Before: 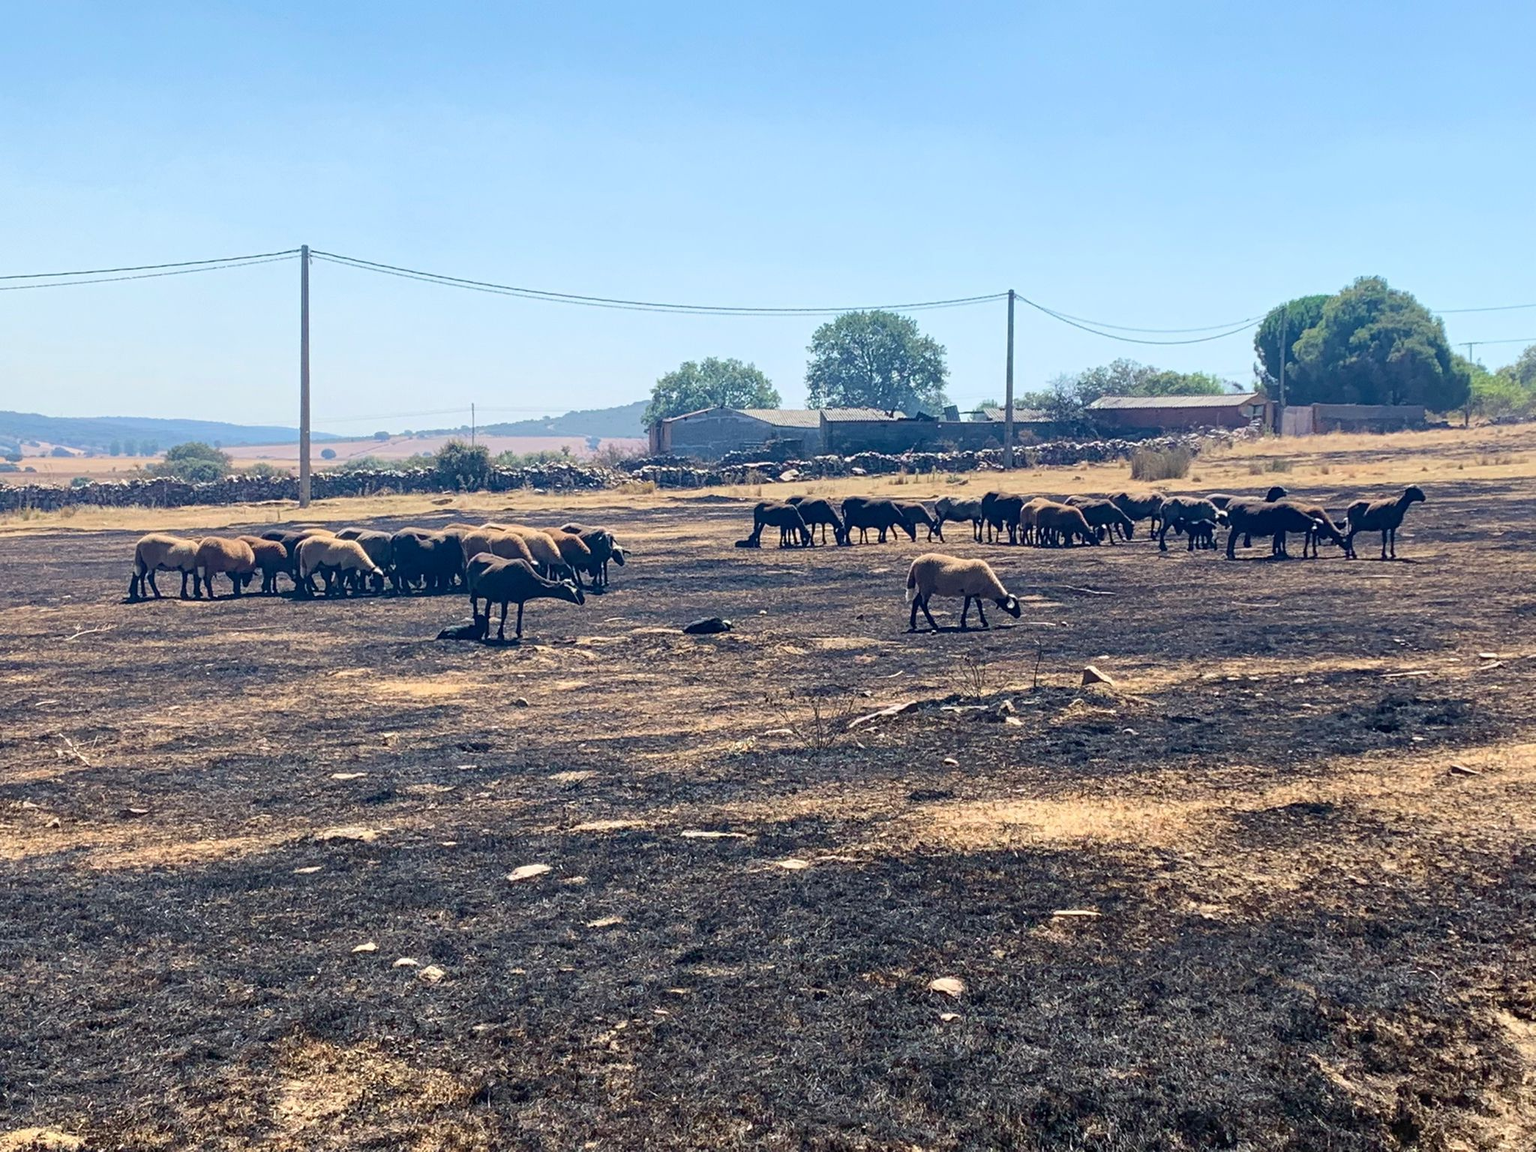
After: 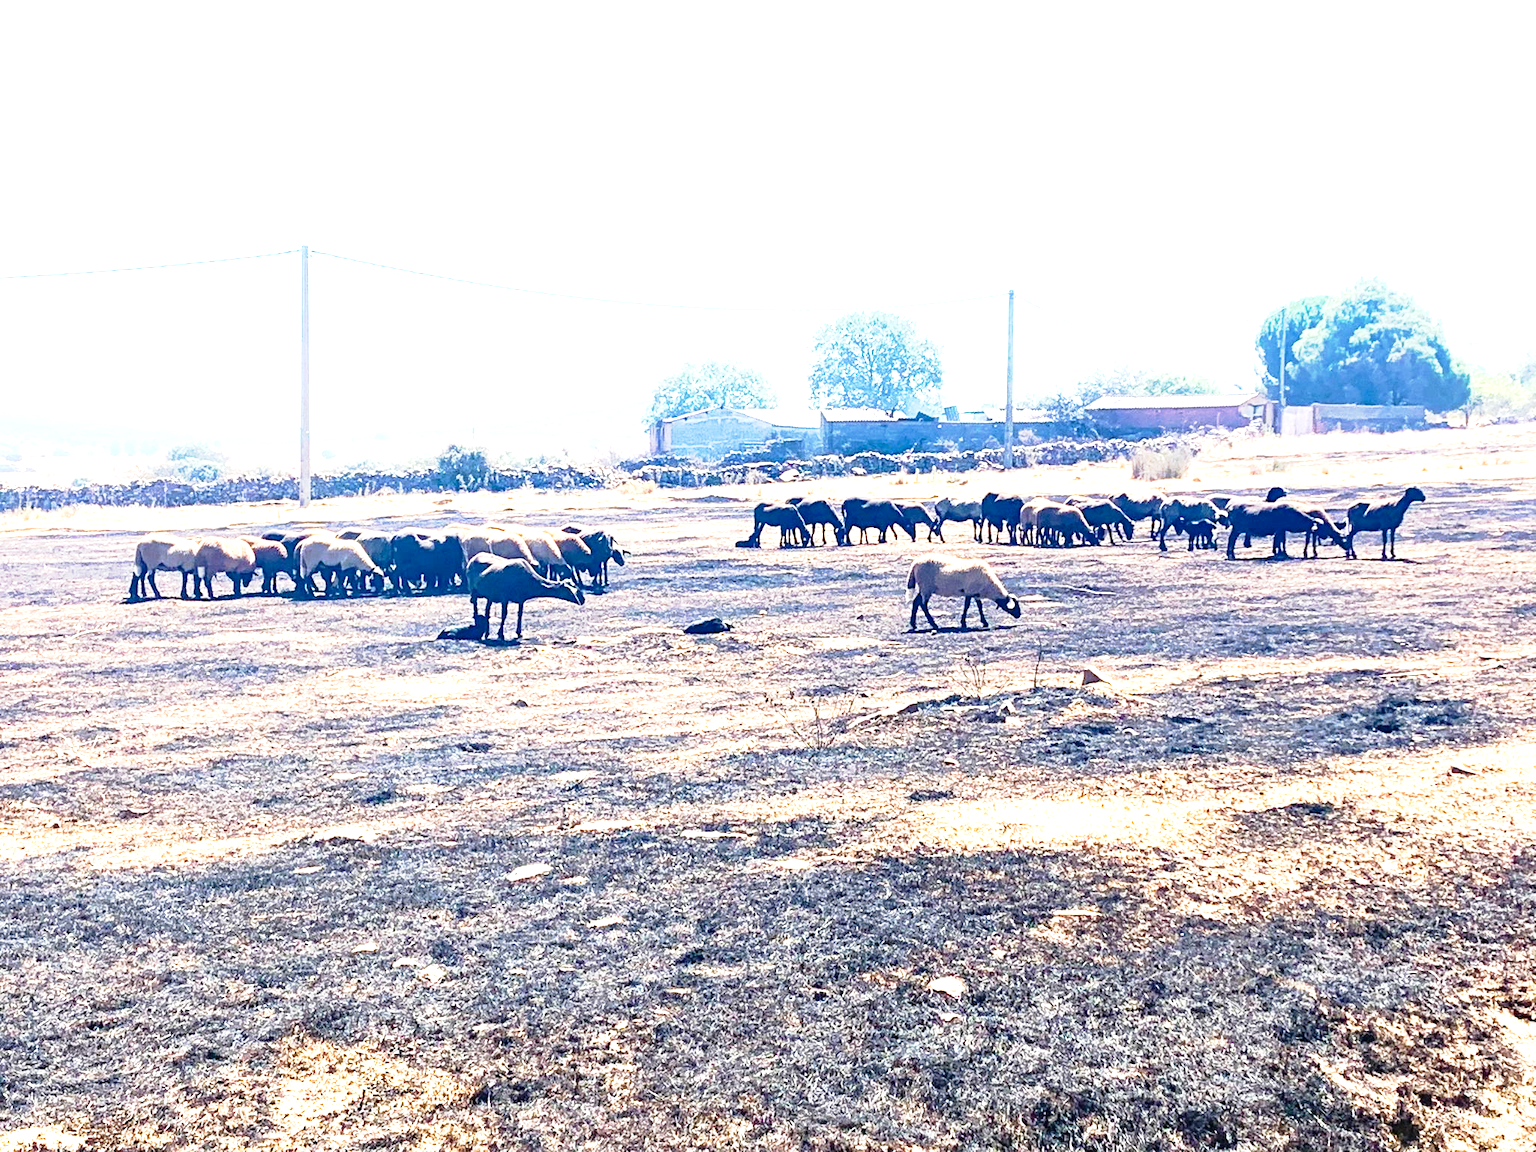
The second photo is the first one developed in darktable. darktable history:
tone curve: curves: ch0 [(0, 0) (0.105, 0.068) (0.195, 0.162) (0.283, 0.283) (0.384, 0.404) (0.485, 0.531) (0.638, 0.681) (0.795, 0.879) (1, 0.977)]; ch1 [(0, 0) (0.161, 0.092) (0.35, 0.33) (0.379, 0.401) (0.456, 0.469) (0.504, 0.498) (0.53, 0.532) (0.58, 0.619) (0.635, 0.671) (1, 1)]; ch2 [(0, 0) (0.371, 0.362) (0.437, 0.437) (0.483, 0.484) (0.53, 0.515) (0.56, 0.58) (0.622, 0.606) (1, 1)], preserve colors none
exposure: black level correction 0, exposure 1.997 EV, compensate highlight preservation false
